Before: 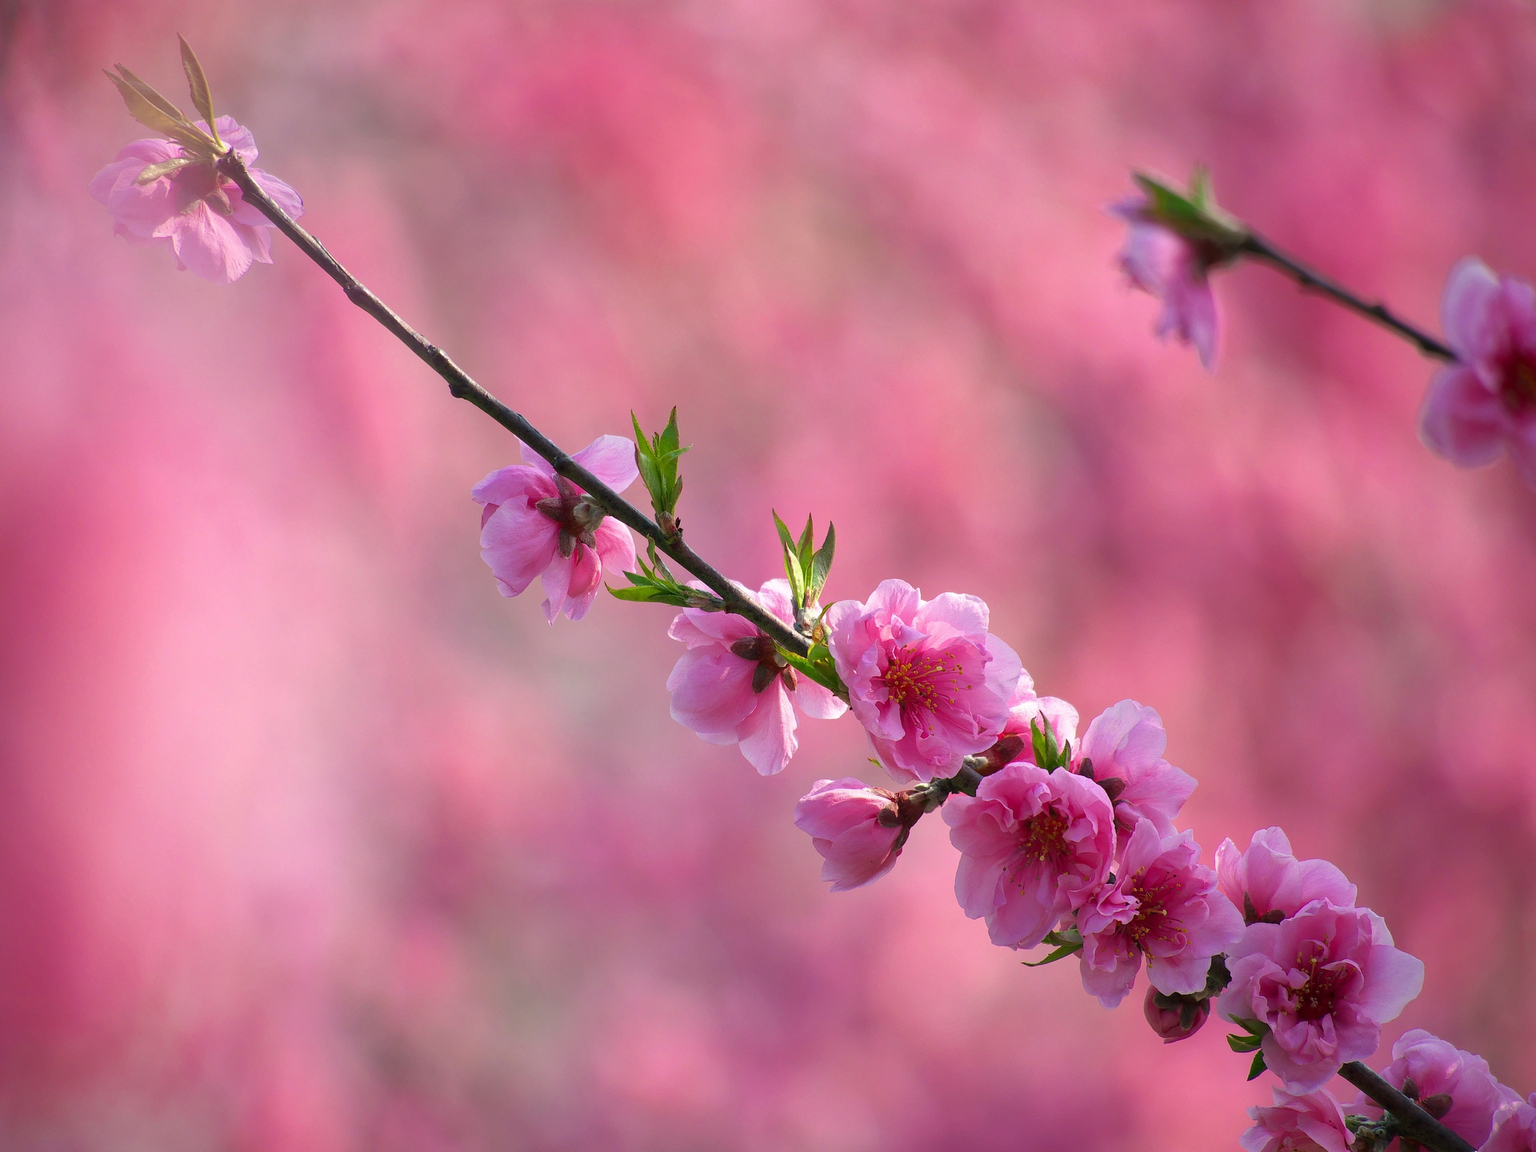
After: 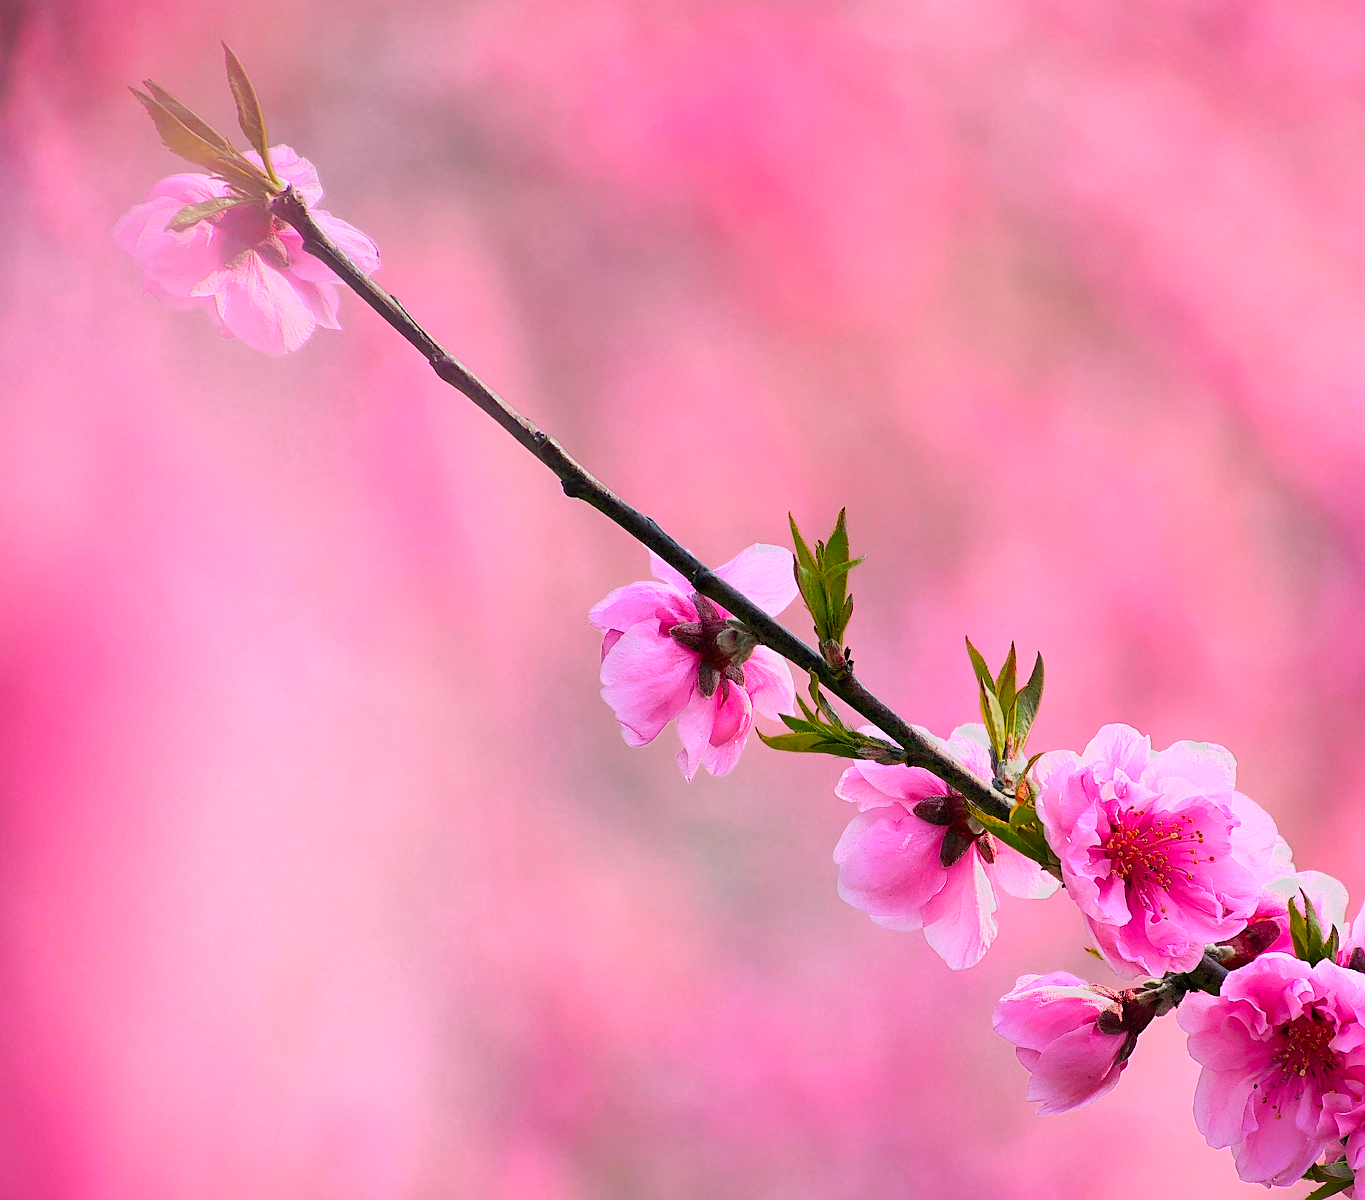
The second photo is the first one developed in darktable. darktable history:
sharpen: amount 0.75
color zones: curves: ch0 [(0.473, 0.374) (0.742, 0.784)]; ch1 [(0.354, 0.737) (0.742, 0.705)]; ch2 [(0.318, 0.421) (0.758, 0.532)]
filmic rgb: black relative exposure -7.65 EV, white relative exposure 4.56 EV, hardness 3.61
crop: right 28.885%, bottom 16.626%
